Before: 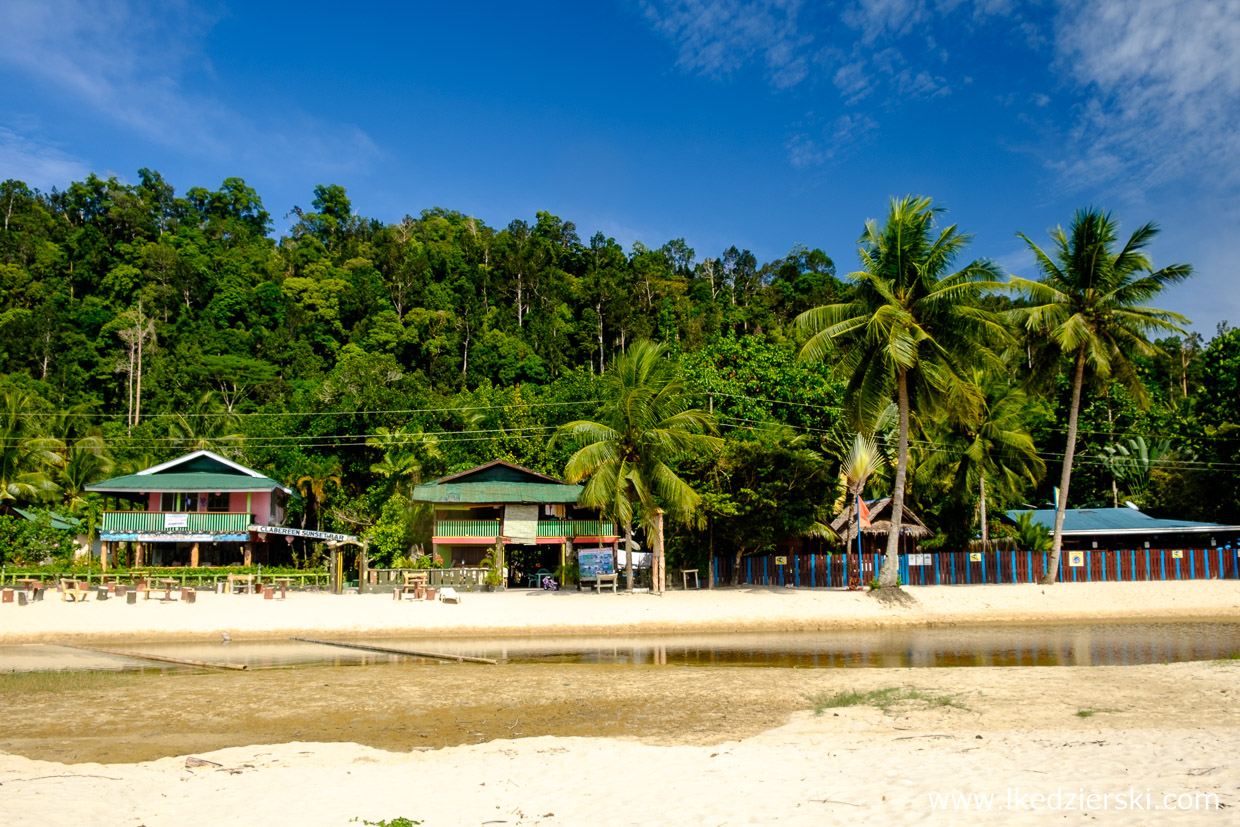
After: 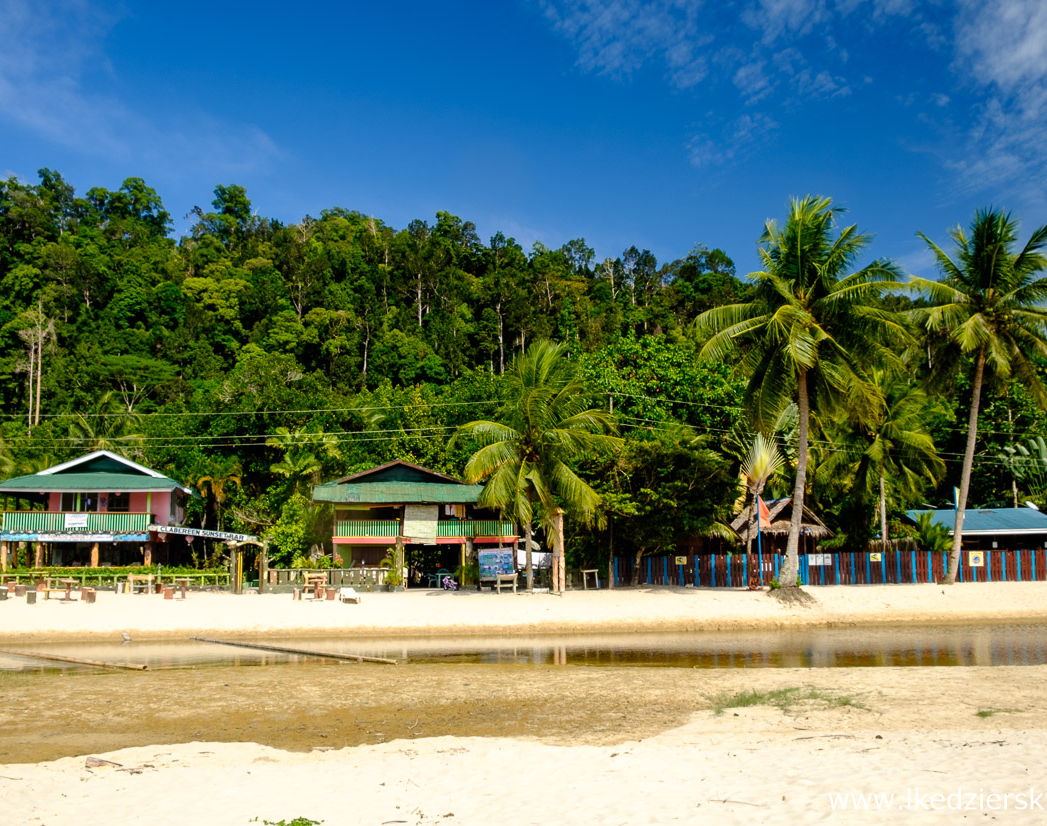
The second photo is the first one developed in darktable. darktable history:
crop: left 8.089%, right 7.443%
